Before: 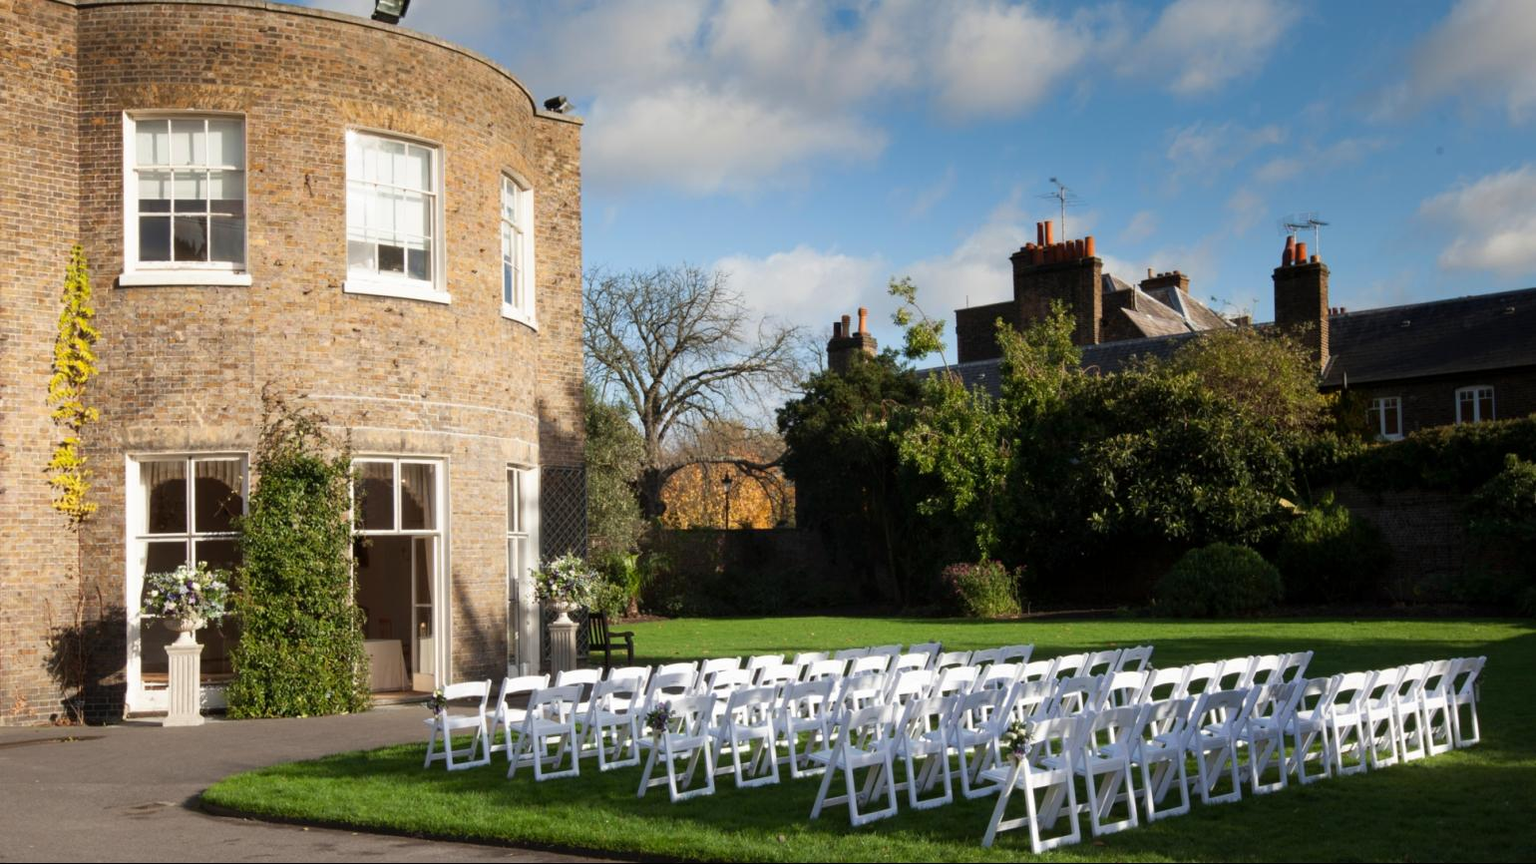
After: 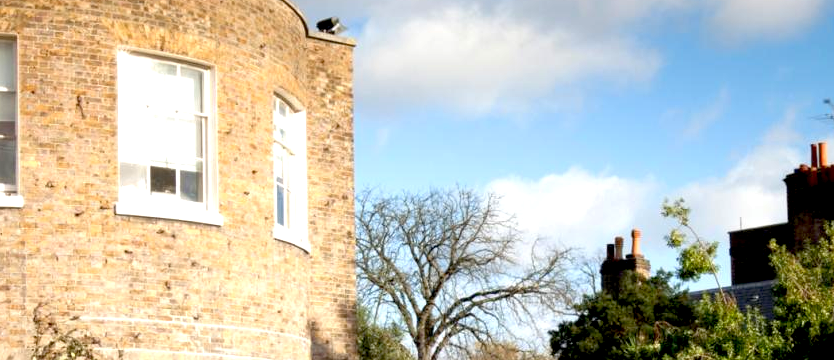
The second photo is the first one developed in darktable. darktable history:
exposure: black level correction 0.012, exposure 0.692 EV, compensate highlight preservation false
crop: left 14.913%, top 9.209%, right 30.871%, bottom 49.156%
